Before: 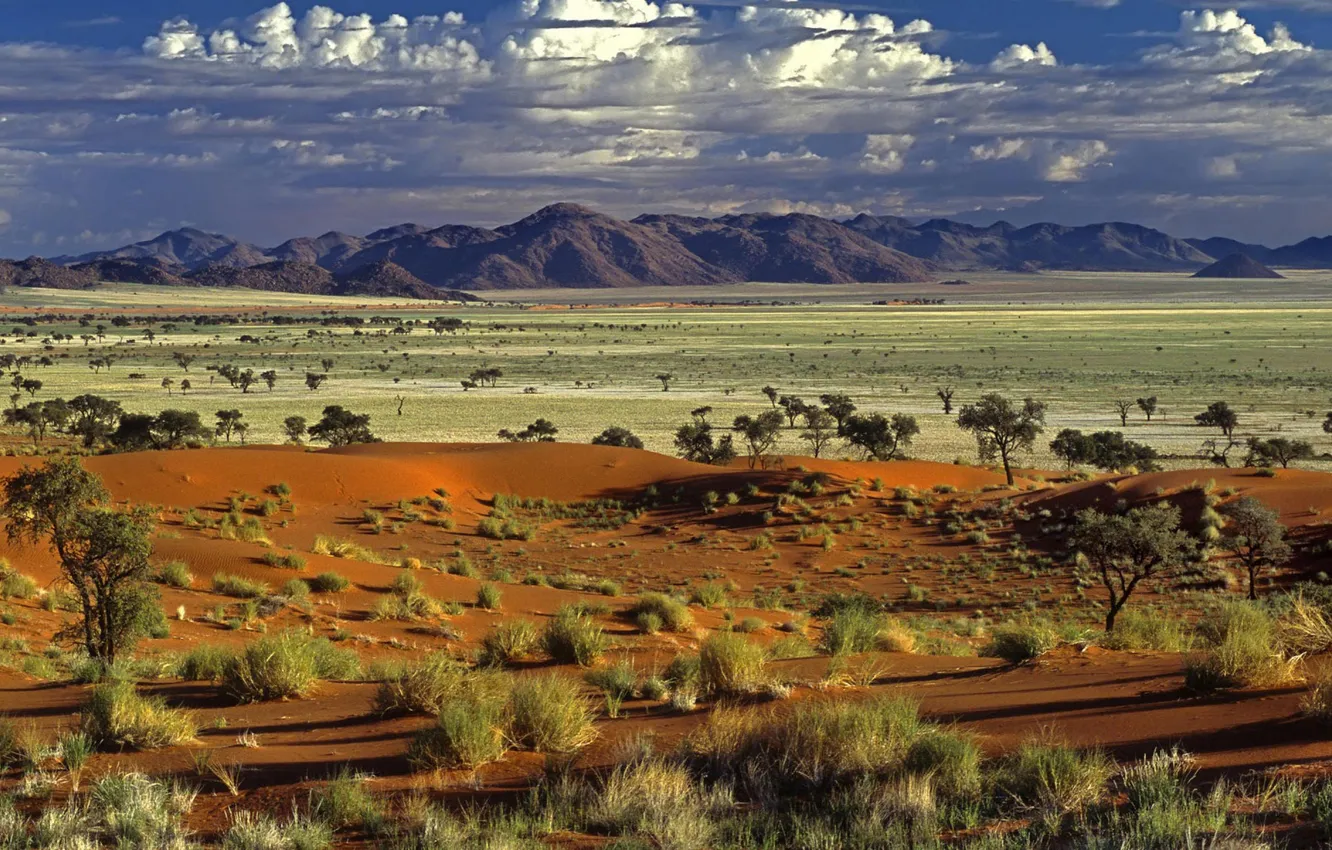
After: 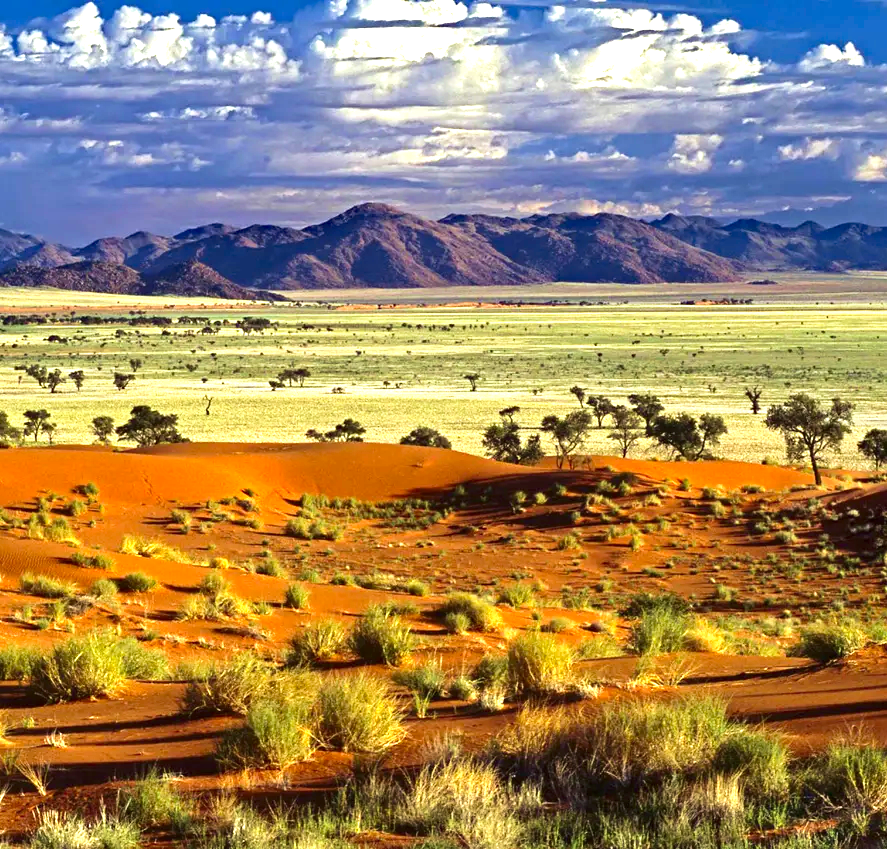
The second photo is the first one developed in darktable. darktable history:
crop and rotate: left 14.436%, right 18.898%
haze removal: compatibility mode true, adaptive false
velvia: on, module defaults
exposure: black level correction 0, exposure 1.2 EV, compensate exposure bias true, compensate highlight preservation false
contrast brightness saturation: contrast 0.13, brightness -0.05, saturation 0.16
